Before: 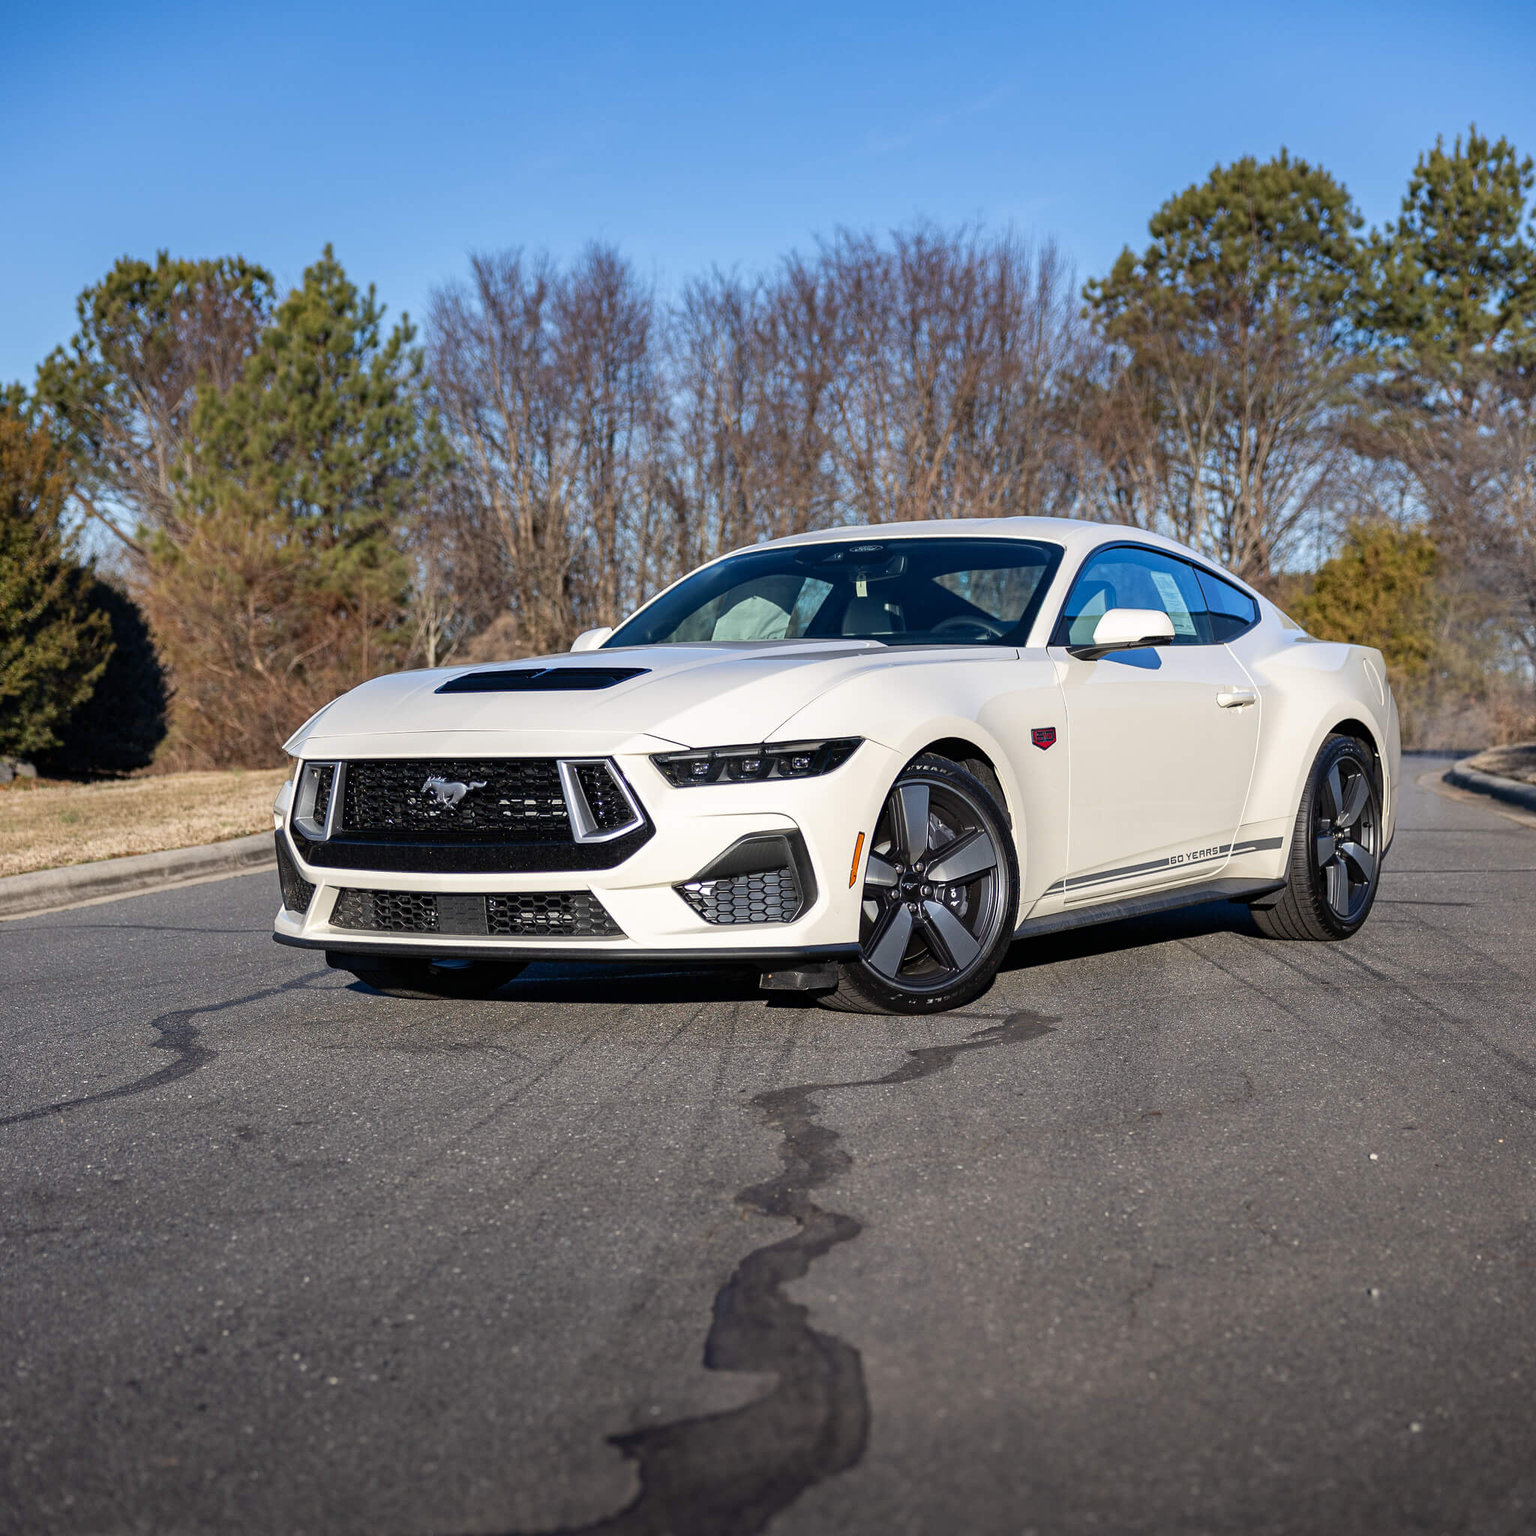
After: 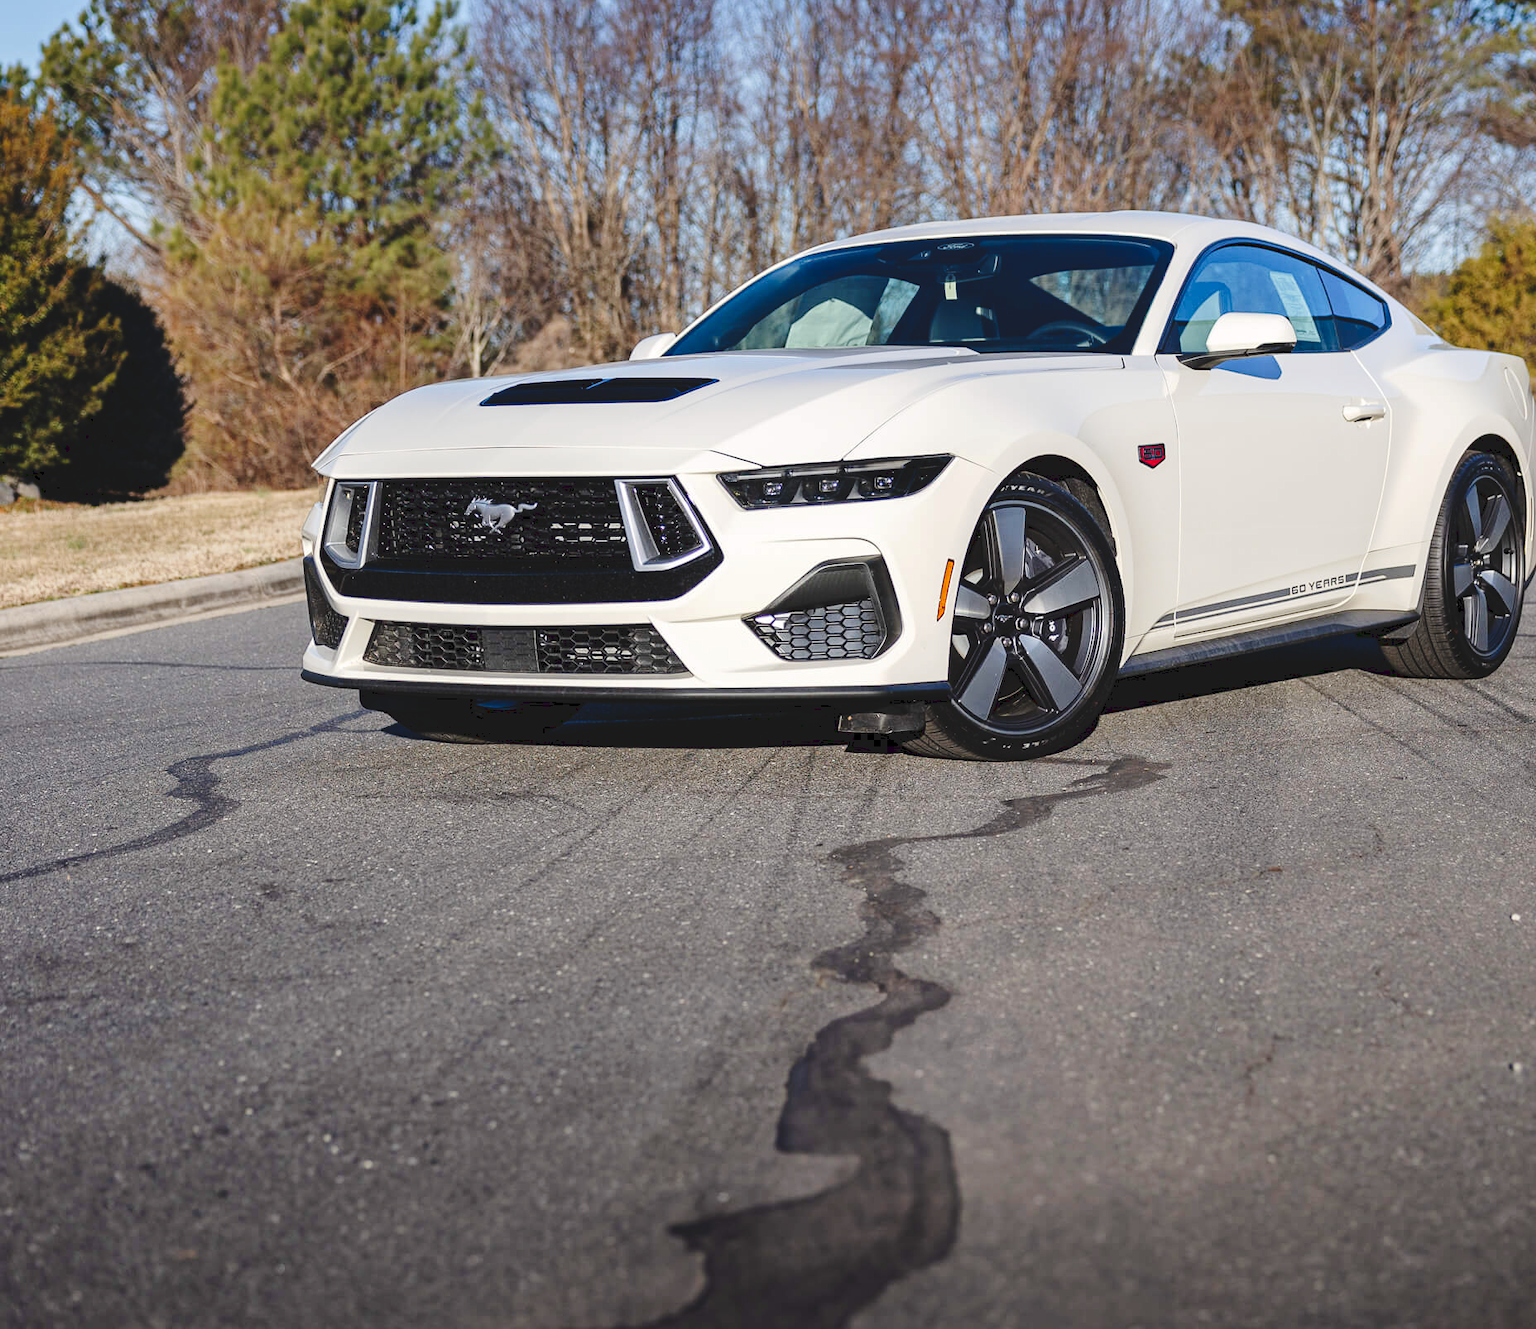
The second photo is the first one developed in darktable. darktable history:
crop: top 21.212%, right 9.333%, bottom 0.282%
tone curve: curves: ch0 [(0, 0) (0.003, 0.09) (0.011, 0.095) (0.025, 0.097) (0.044, 0.108) (0.069, 0.117) (0.1, 0.129) (0.136, 0.151) (0.177, 0.185) (0.224, 0.229) (0.277, 0.299) (0.335, 0.379) (0.399, 0.469) (0.468, 0.55) (0.543, 0.629) (0.623, 0.702) (0.709, 0.775) (0.801, 0.85) (0.898, 0.91) (1, 1)], preserve colors none
